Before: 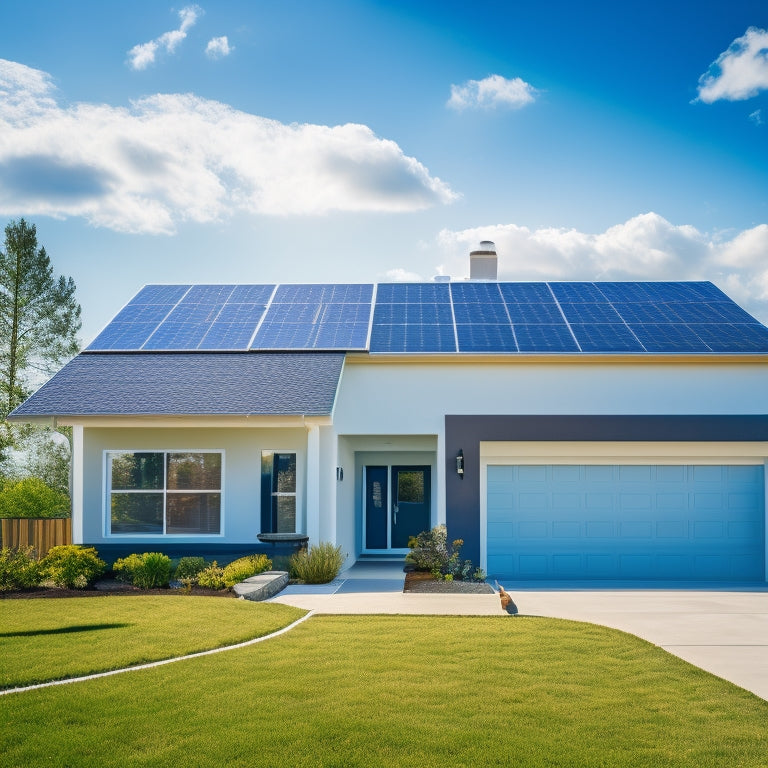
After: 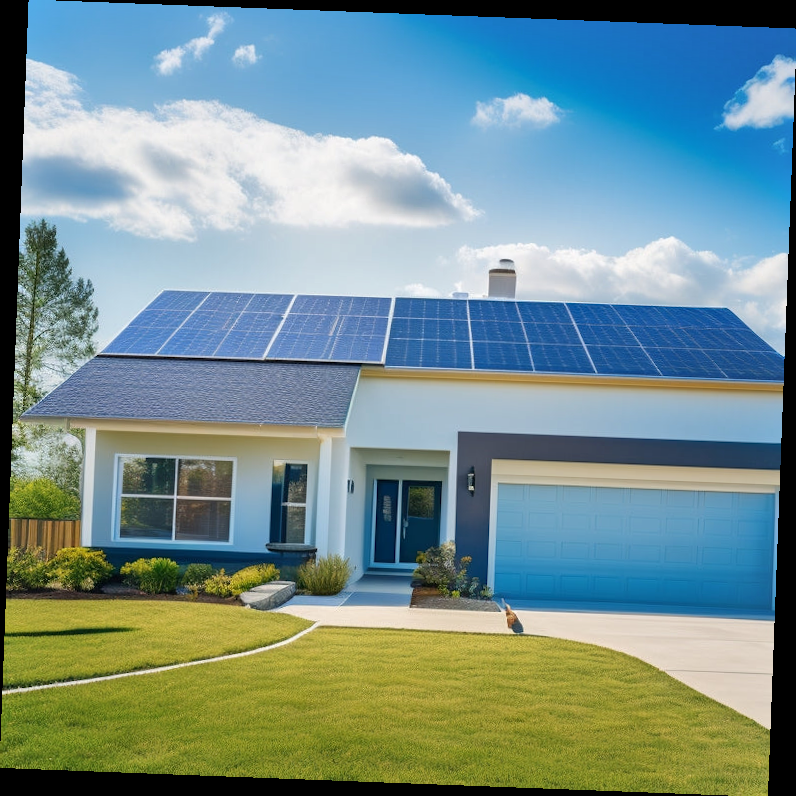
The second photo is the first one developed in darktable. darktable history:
rotate and perspective: rotation 2.17°, automatic cropping off
shadows and highlights: shadows 40, highlights -54, highlights color adjustment 46%, low approximation 0.01, soften with gaussian
